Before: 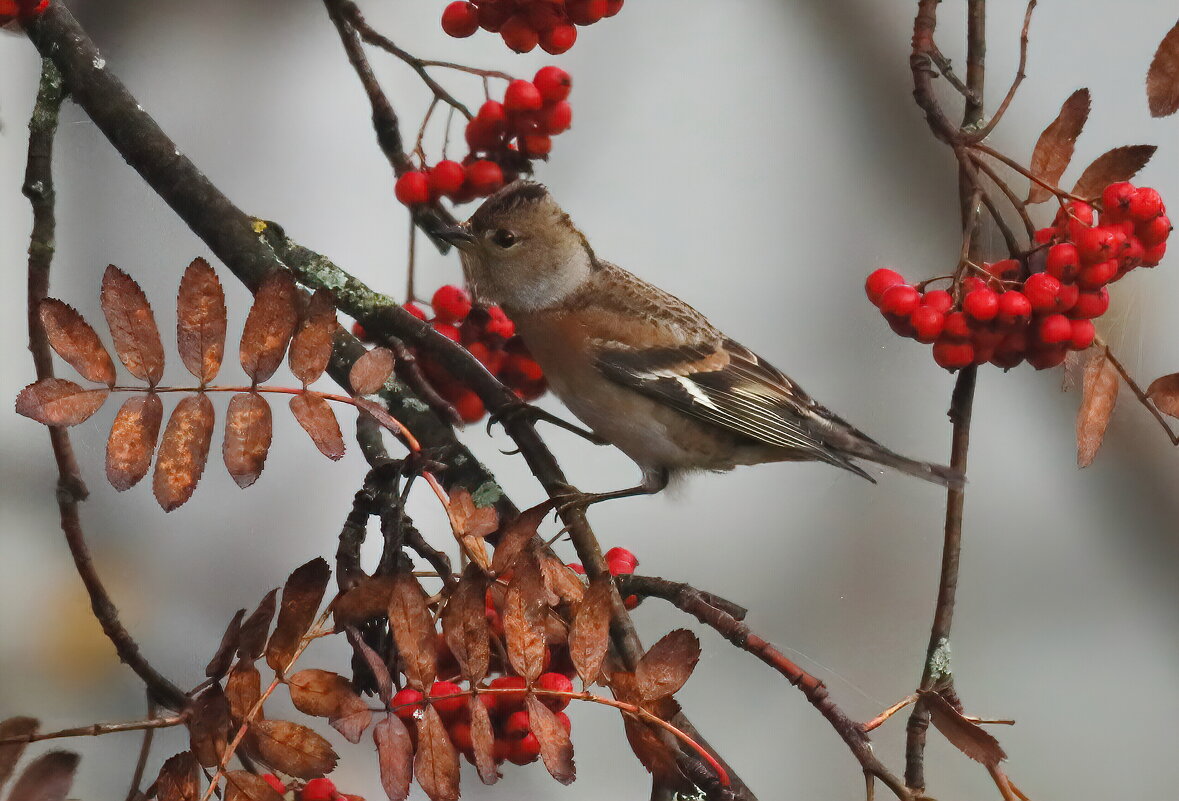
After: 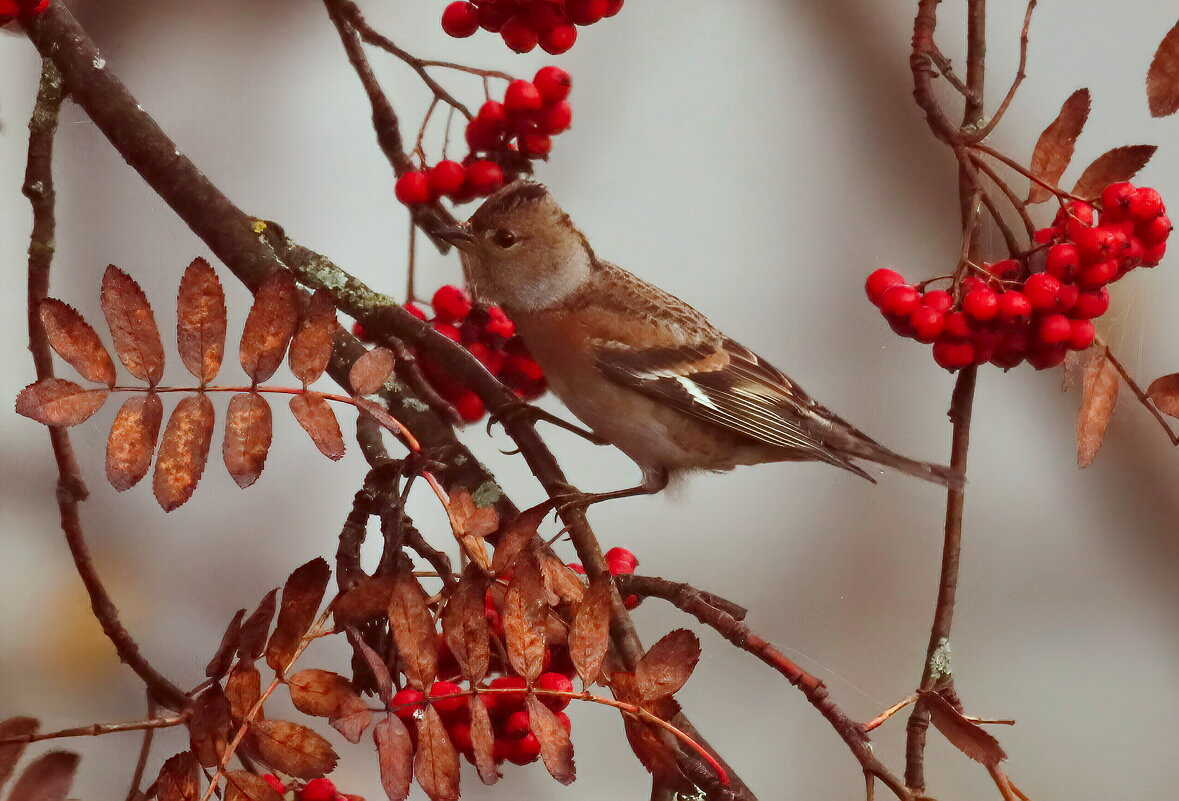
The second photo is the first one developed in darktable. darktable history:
color correction: highlights a* -6.96, highlights b* -0.203, shadows a* 20.12, shadows b* 11.12
